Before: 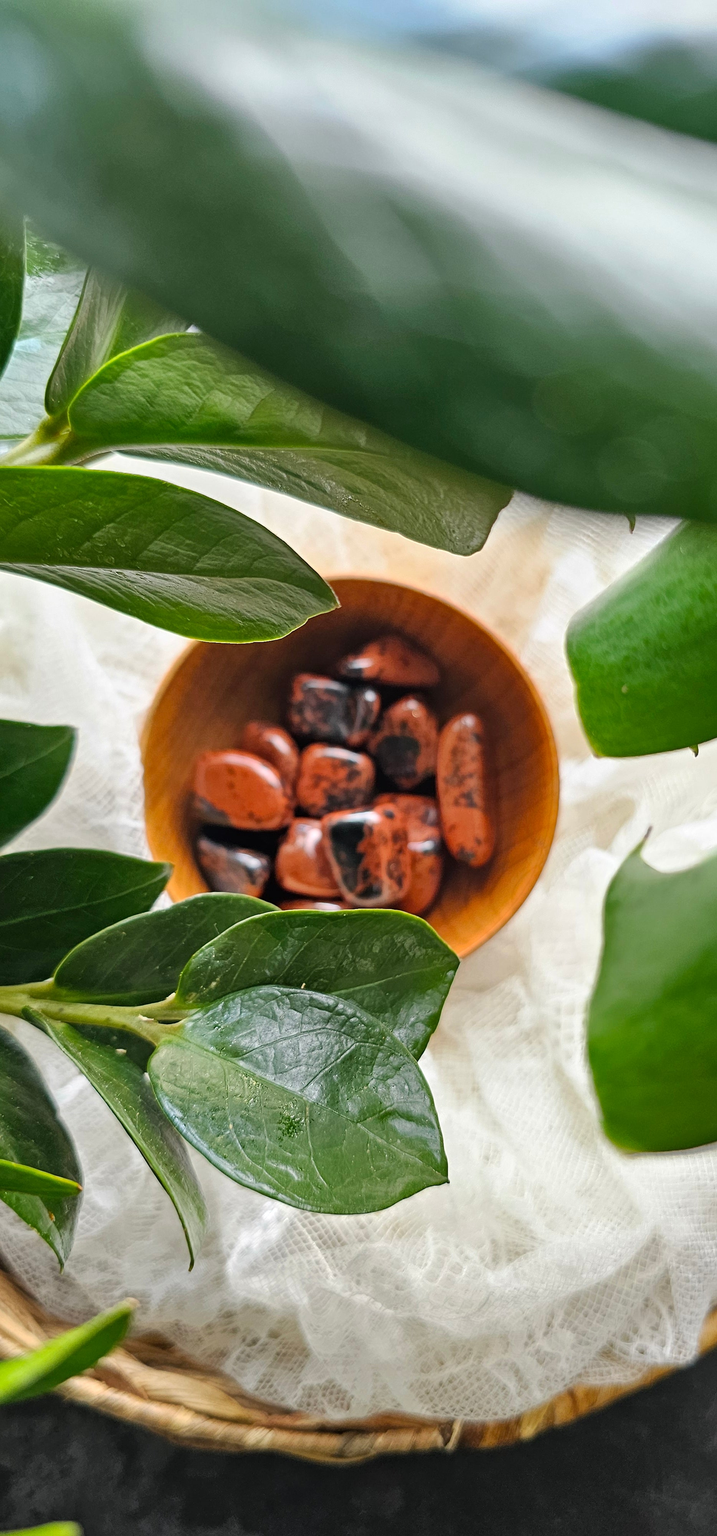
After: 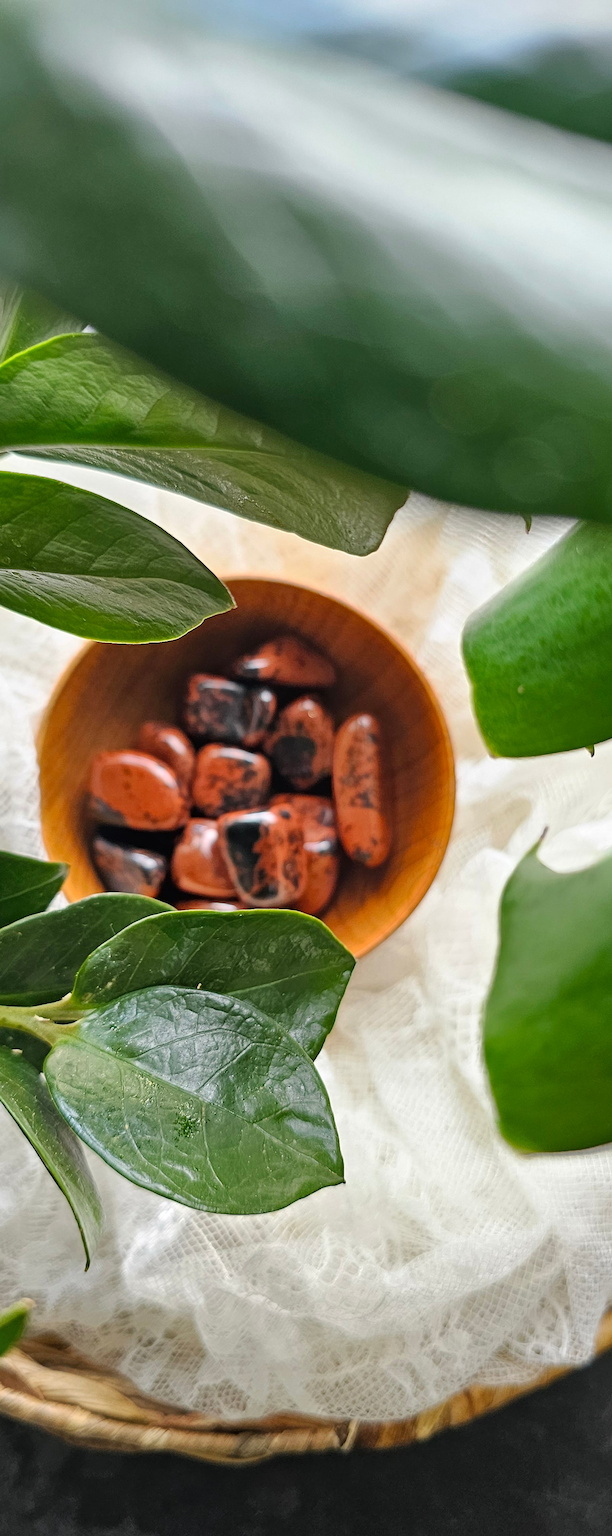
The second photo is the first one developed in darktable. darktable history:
vignetting: fall-off radius 93.87%
crop and rotate: left 14.584%
